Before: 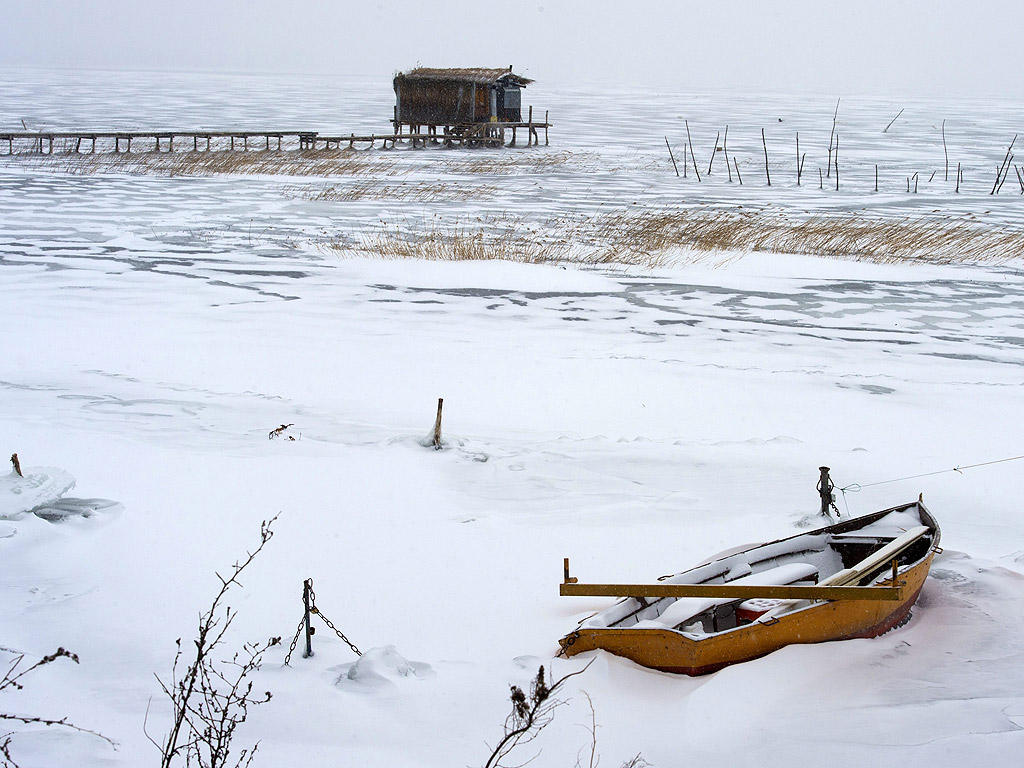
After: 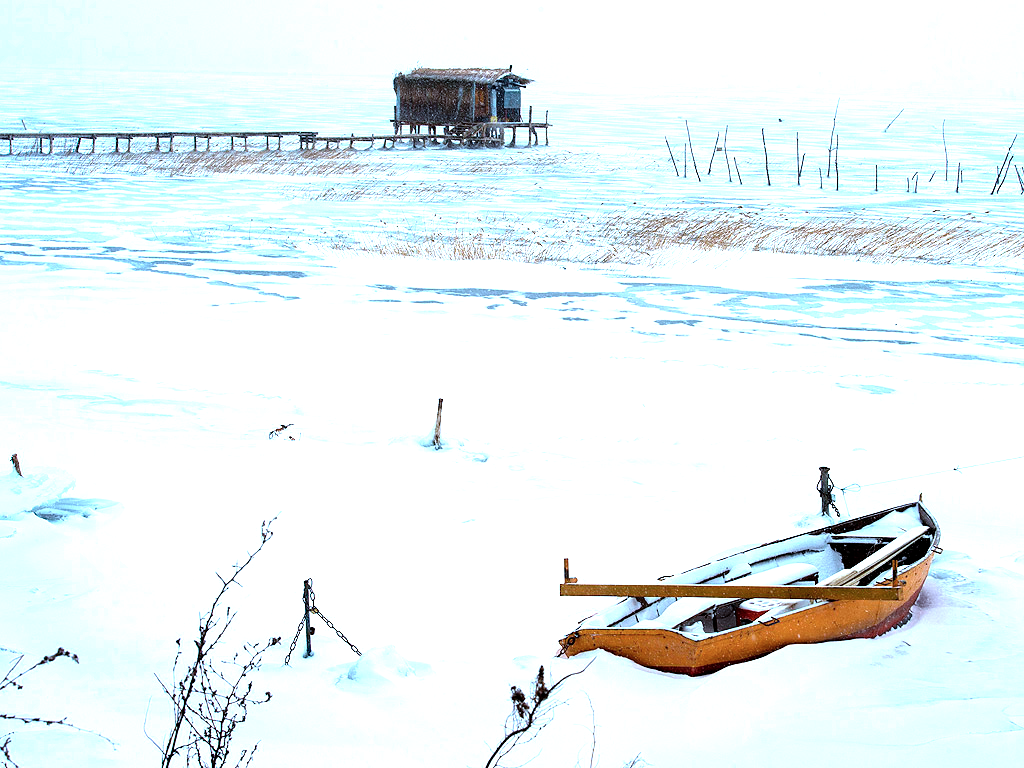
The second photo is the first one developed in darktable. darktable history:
tone equalizer: -8 EV -0.757 EV, -7 EV -0.709 EV, -6 EV -0.561 EV, -5 EV -0.386 EV, -3 EV 0.401 EV, -2 EV 0.6 EV, -1 EV 0.7 EV, +0 EV 0.734 EV
exposure: black level correction 0.001, exposure 0.5 EV, compensate highlight preservation false
color correction: highlights a* -9.18, highlights b* -23.61
